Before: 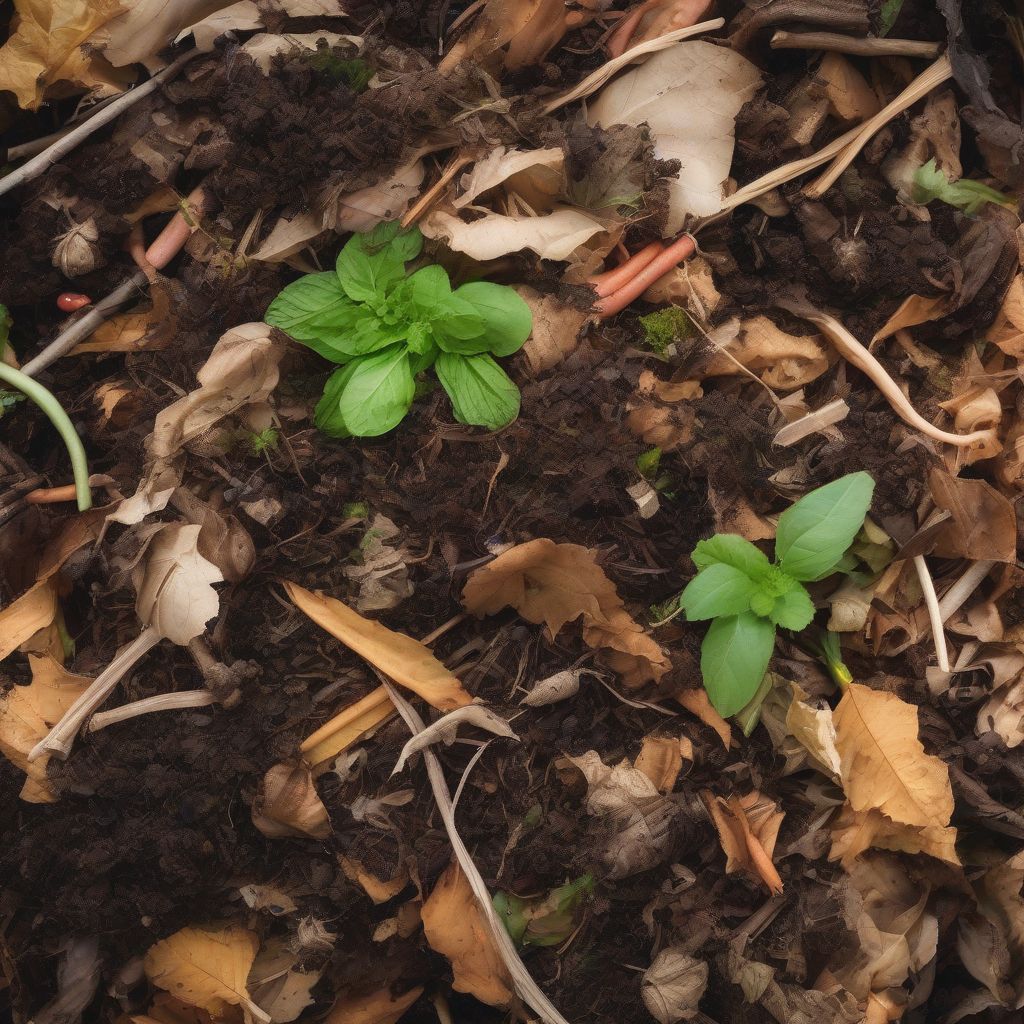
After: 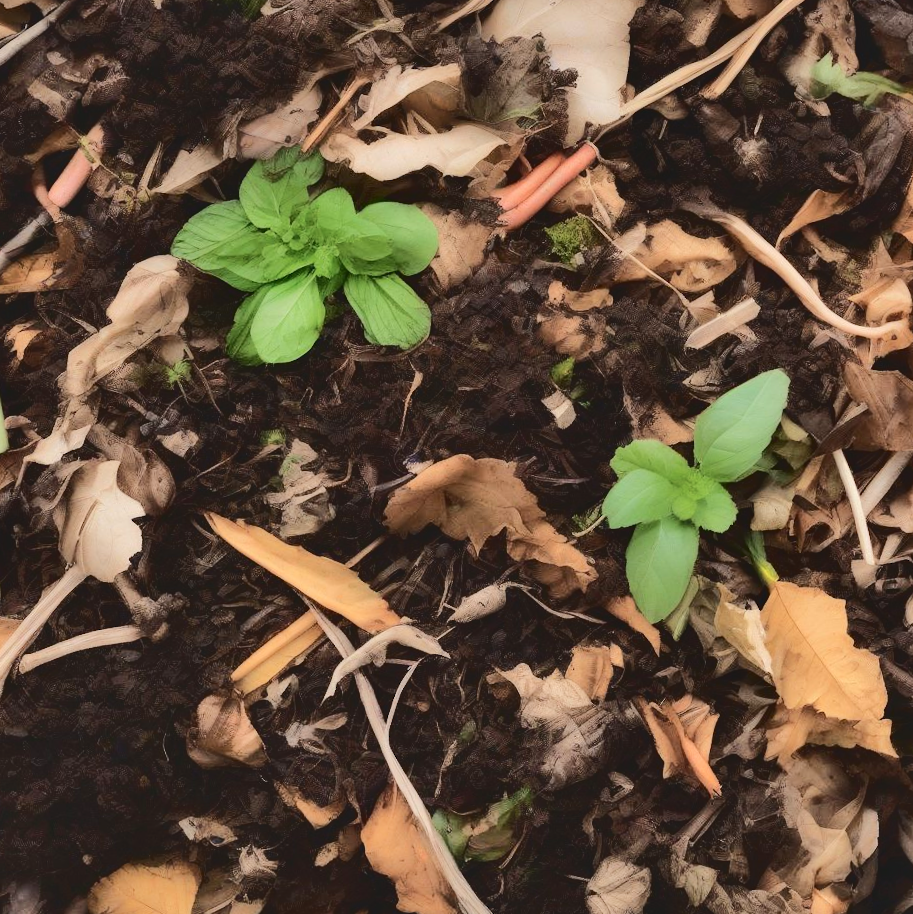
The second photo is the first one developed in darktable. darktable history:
crop and rotate: angle 3.29°, left 5.787%, top 5.72%
shadows and highlights: soften with gaussian
tone curve: curves: ch0 [(0, 0) (0.003, 0.057) (0.011, 0.061) (0.025, 0.065) (0.044, 0.075) (0.069, 0.082) (0.1, 0.09) (0.136, 0.102) (0.177, 0.145) (0.224, 0.195) (0.277, 0.27) (0.335, 0.374) (0.399, 0.486) (0.468, 0.578) (0.543, 0.652) (0.623, 0.717) (0.709, 0.778) (0.801, 0.837) (0.898, 0.909) (1, 1)], color space Lab, independent channels, preserve colors none
